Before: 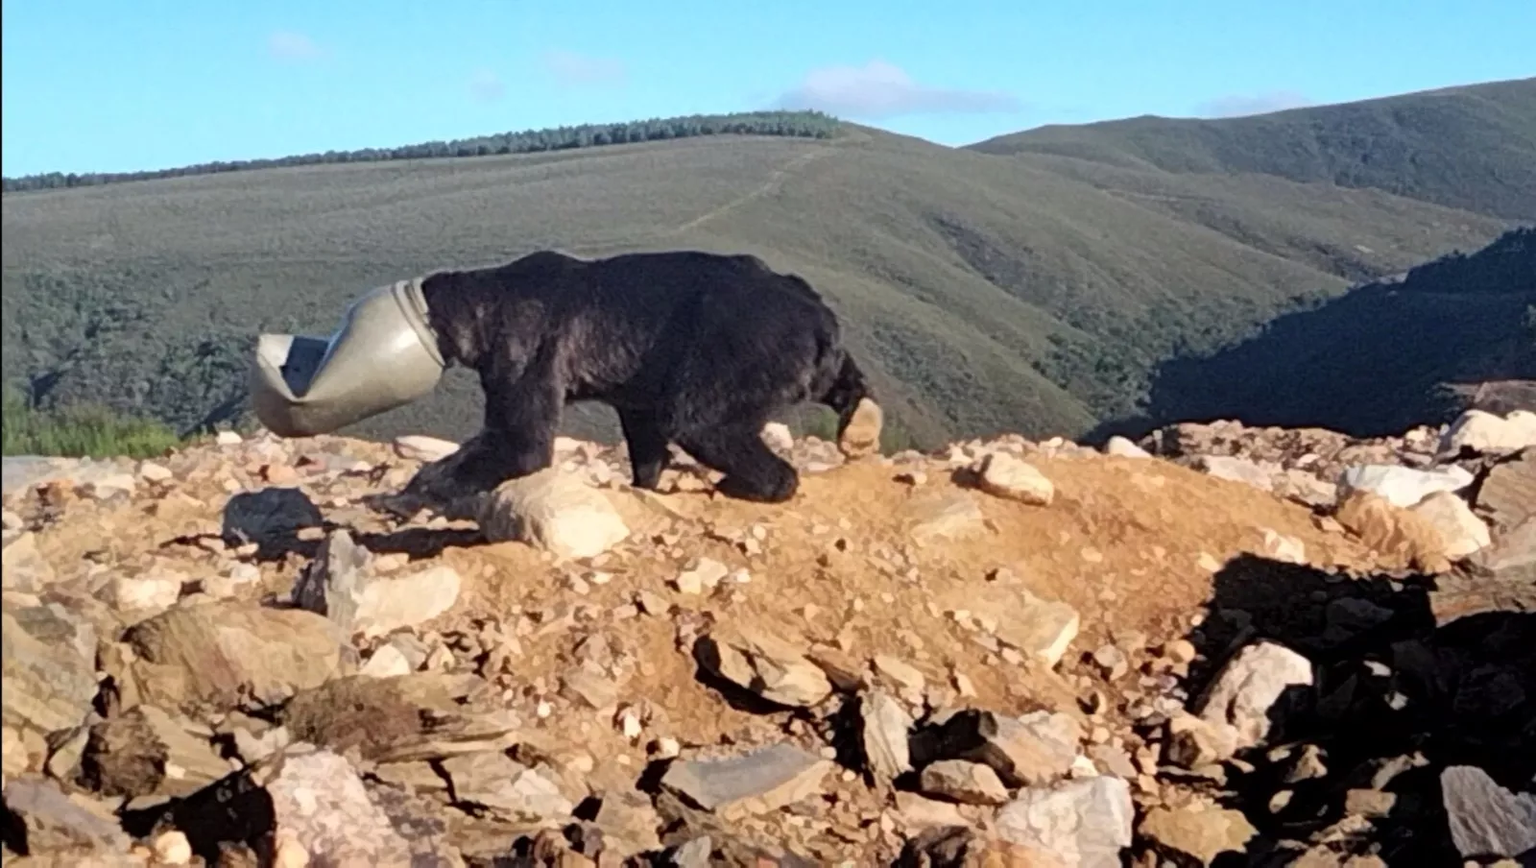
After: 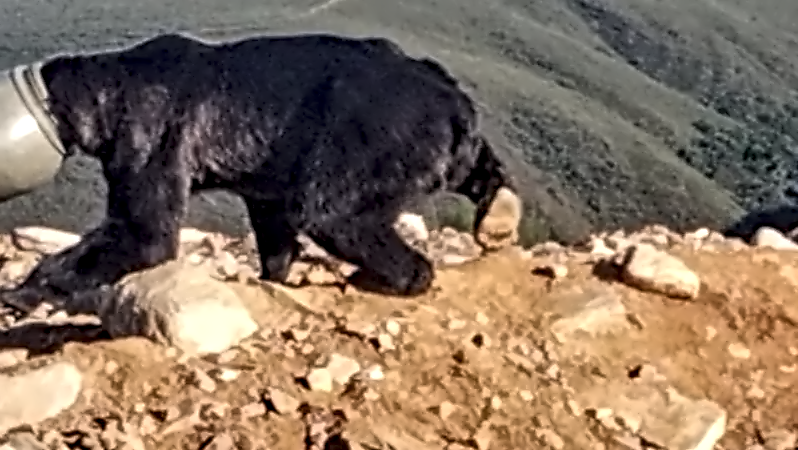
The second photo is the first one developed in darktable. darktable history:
exposure: exposure -0.17 EV, compensate highlight preservation false
contrast equalizer: octaves 7, y [[0.5, 0.542, 0.583, 0.625, 0.667, 0.708], [0.5 ×6], [0.5 ×6], [0, 0.033, 0.067, 0.1, 0.133, 0.167], [0, 0.05, 0.1, 0.15, 0.2, 0.25]]
crop: left 24.934%, top 25.141%, right 25.129%, bottom 24.996%
local contrast: highlights 105%, shadows 97%, detail 200%, midtone range 0.2
color balance rgb: perceptual saturation grading › global saturation -2.673%, perceptual saturation grading › shadows -1.333%, global vibrance 20%
